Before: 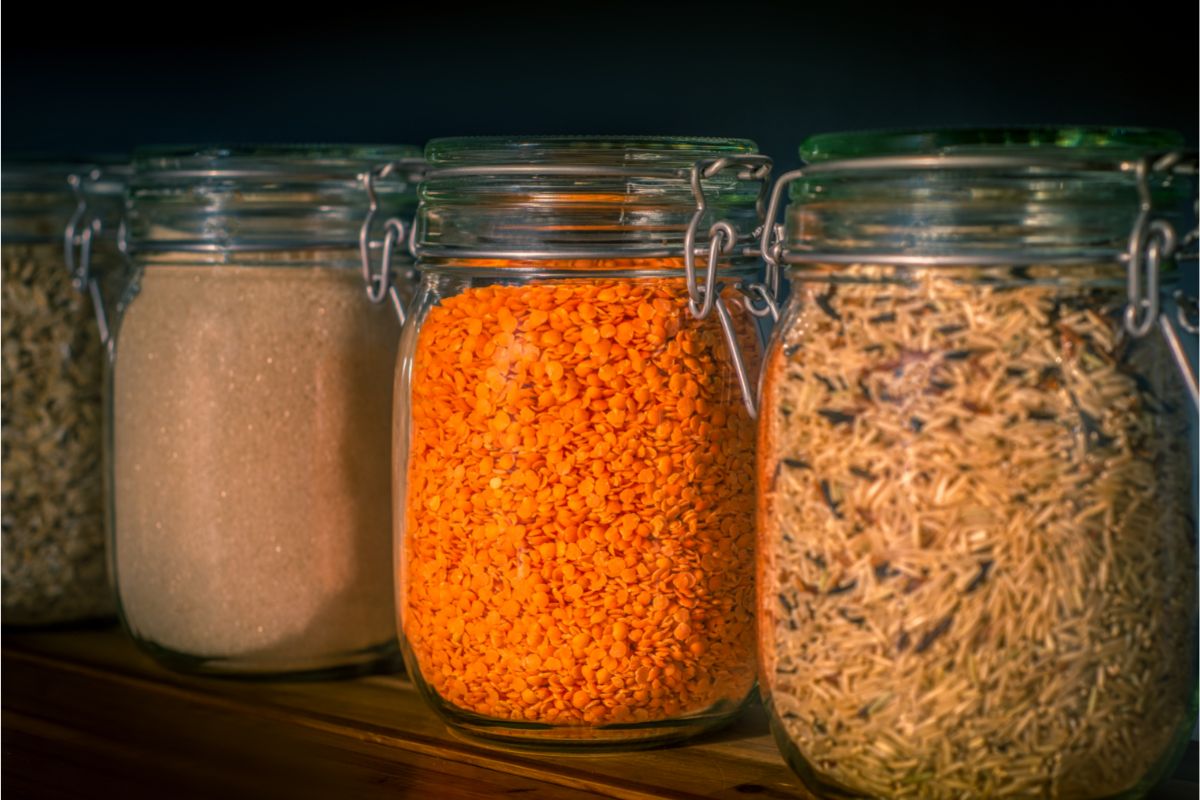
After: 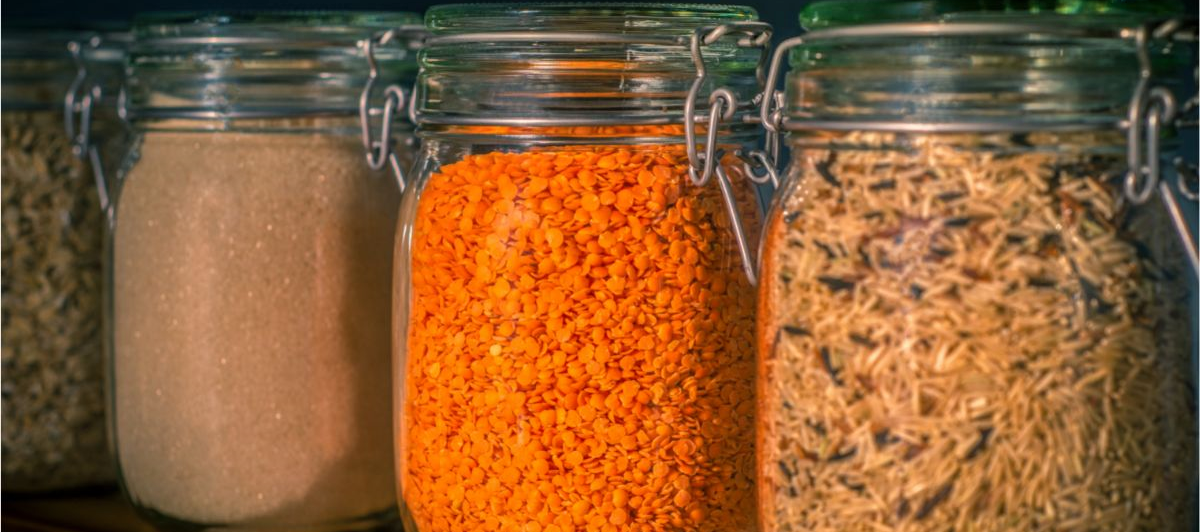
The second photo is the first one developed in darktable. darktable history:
crop: top 16.727%, bottom 16.727%
shadows and highlights: highlights color adjustment 0%, low approximation 0.01, soften with gaussian
